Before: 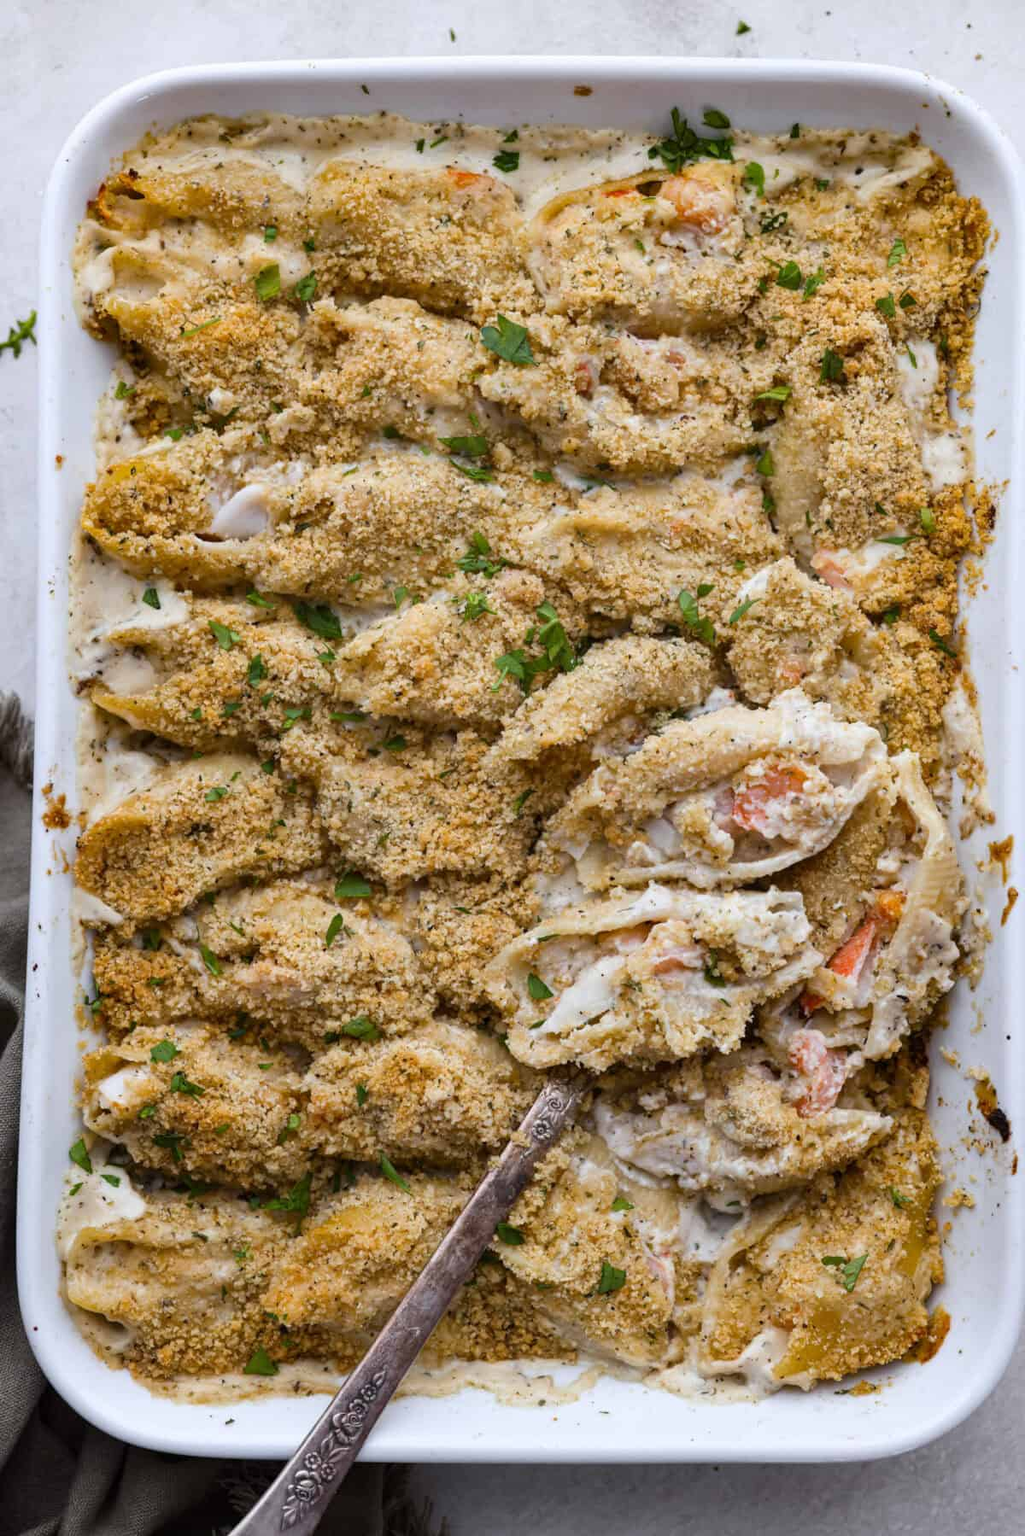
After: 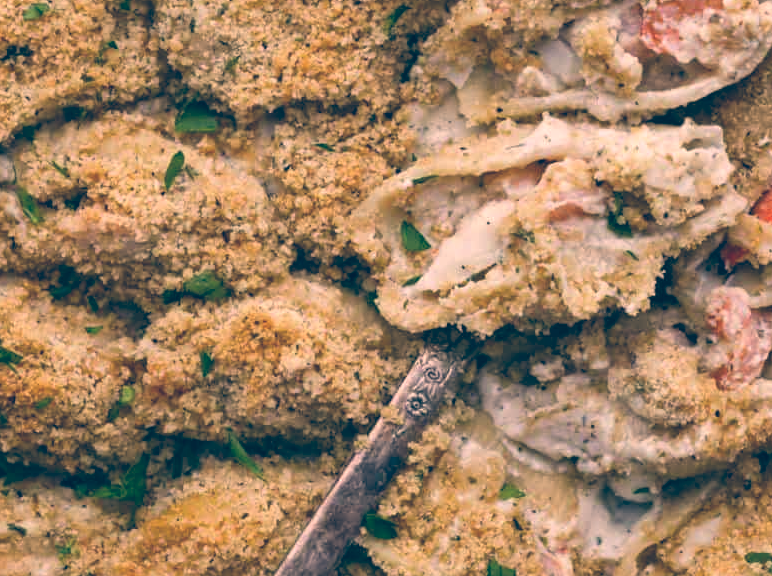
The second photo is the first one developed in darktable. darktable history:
crop: left 18.091%, top 51.13%, right 17.525%, bottom 16.85%
color balance: lift [1.006, 0.985, 1.002, 1.015], gamma [1, 0.953, 1.008, 1.047], gain [1.076, 1.13, 1.004, 0.87]
color balance rgb: shadows lift › hue 87.51°, highlights gain › chroma 3.21%, highlights gain › hue 55.1°, global offset › chroma 0.15%, global offset › hue 253.66°, linear chroma grading › global chroma 0.5%
